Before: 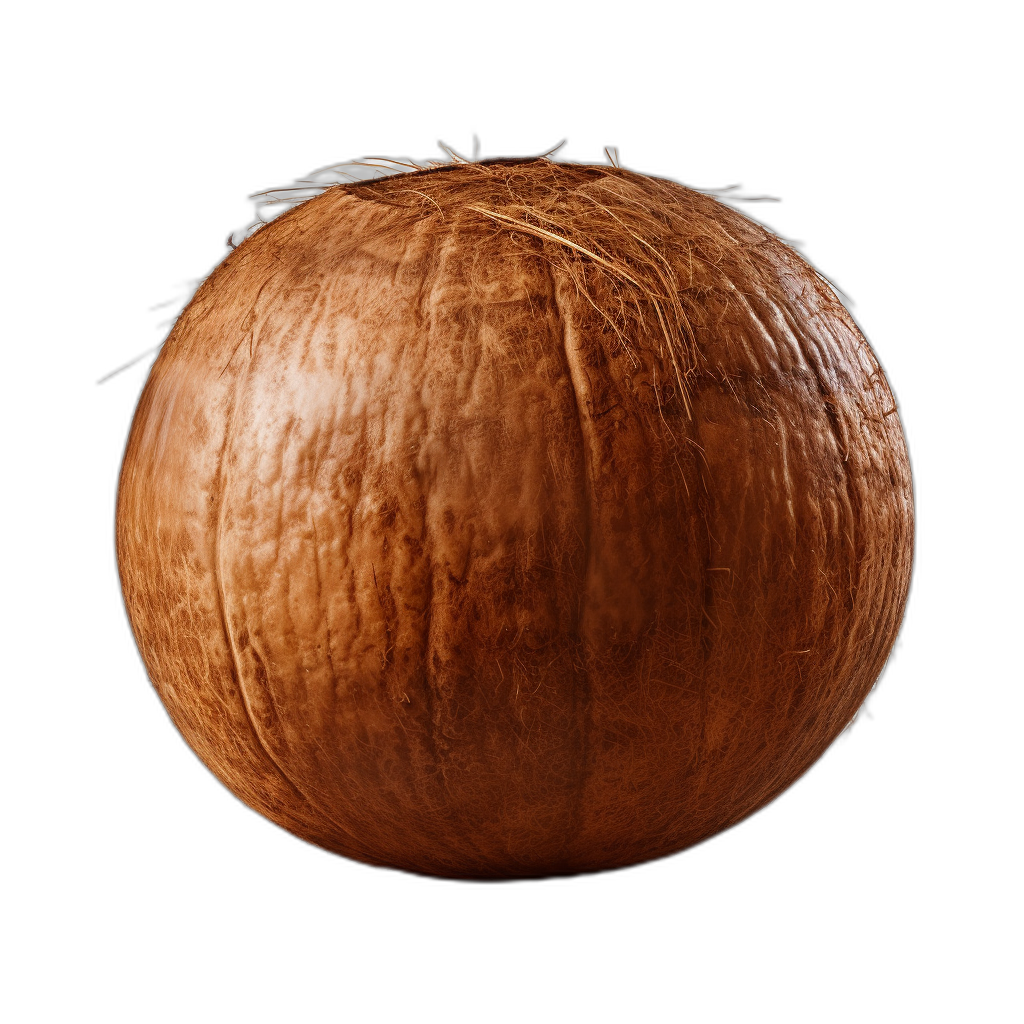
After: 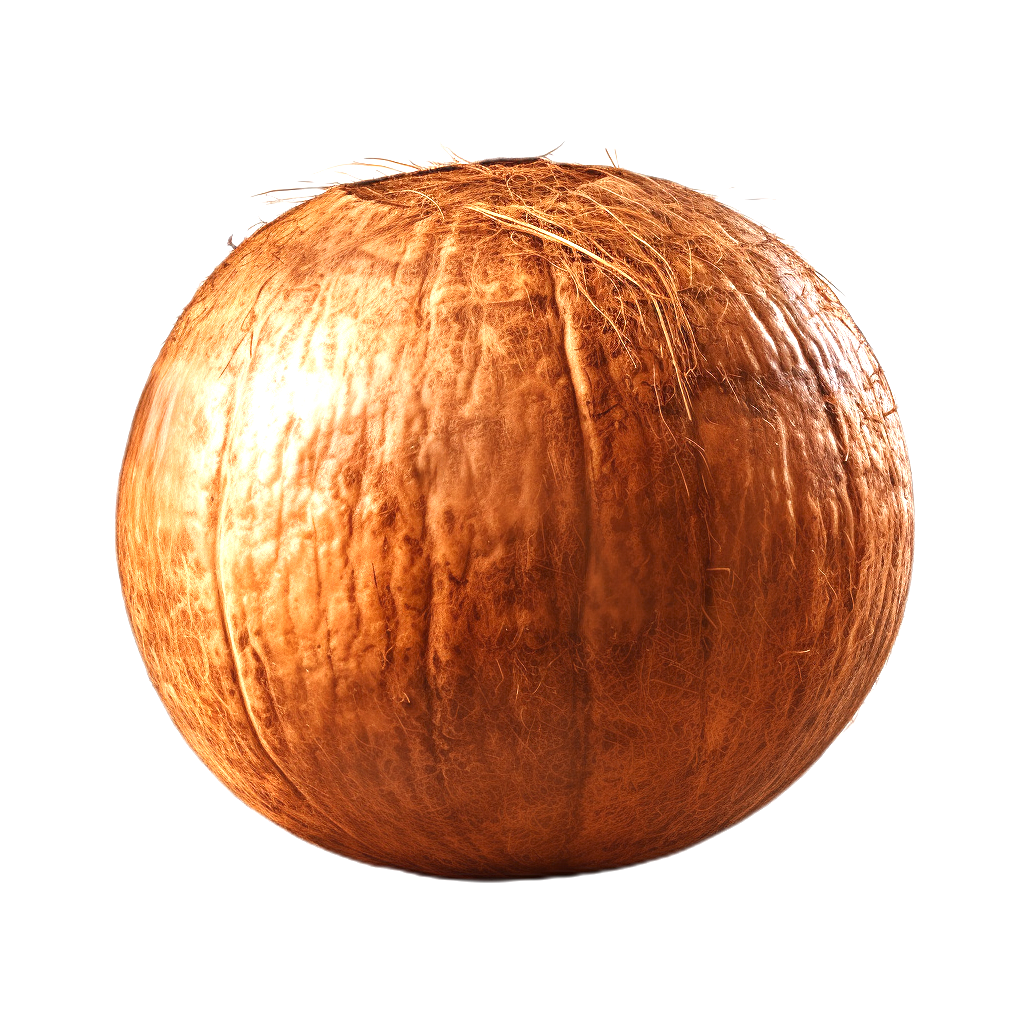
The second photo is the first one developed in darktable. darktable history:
exposure: black level correction 0, exposure 1.288 EV, compensate highlight preservation false
vignetting: fall-off start 99.2%, width/height ratio 1.302
